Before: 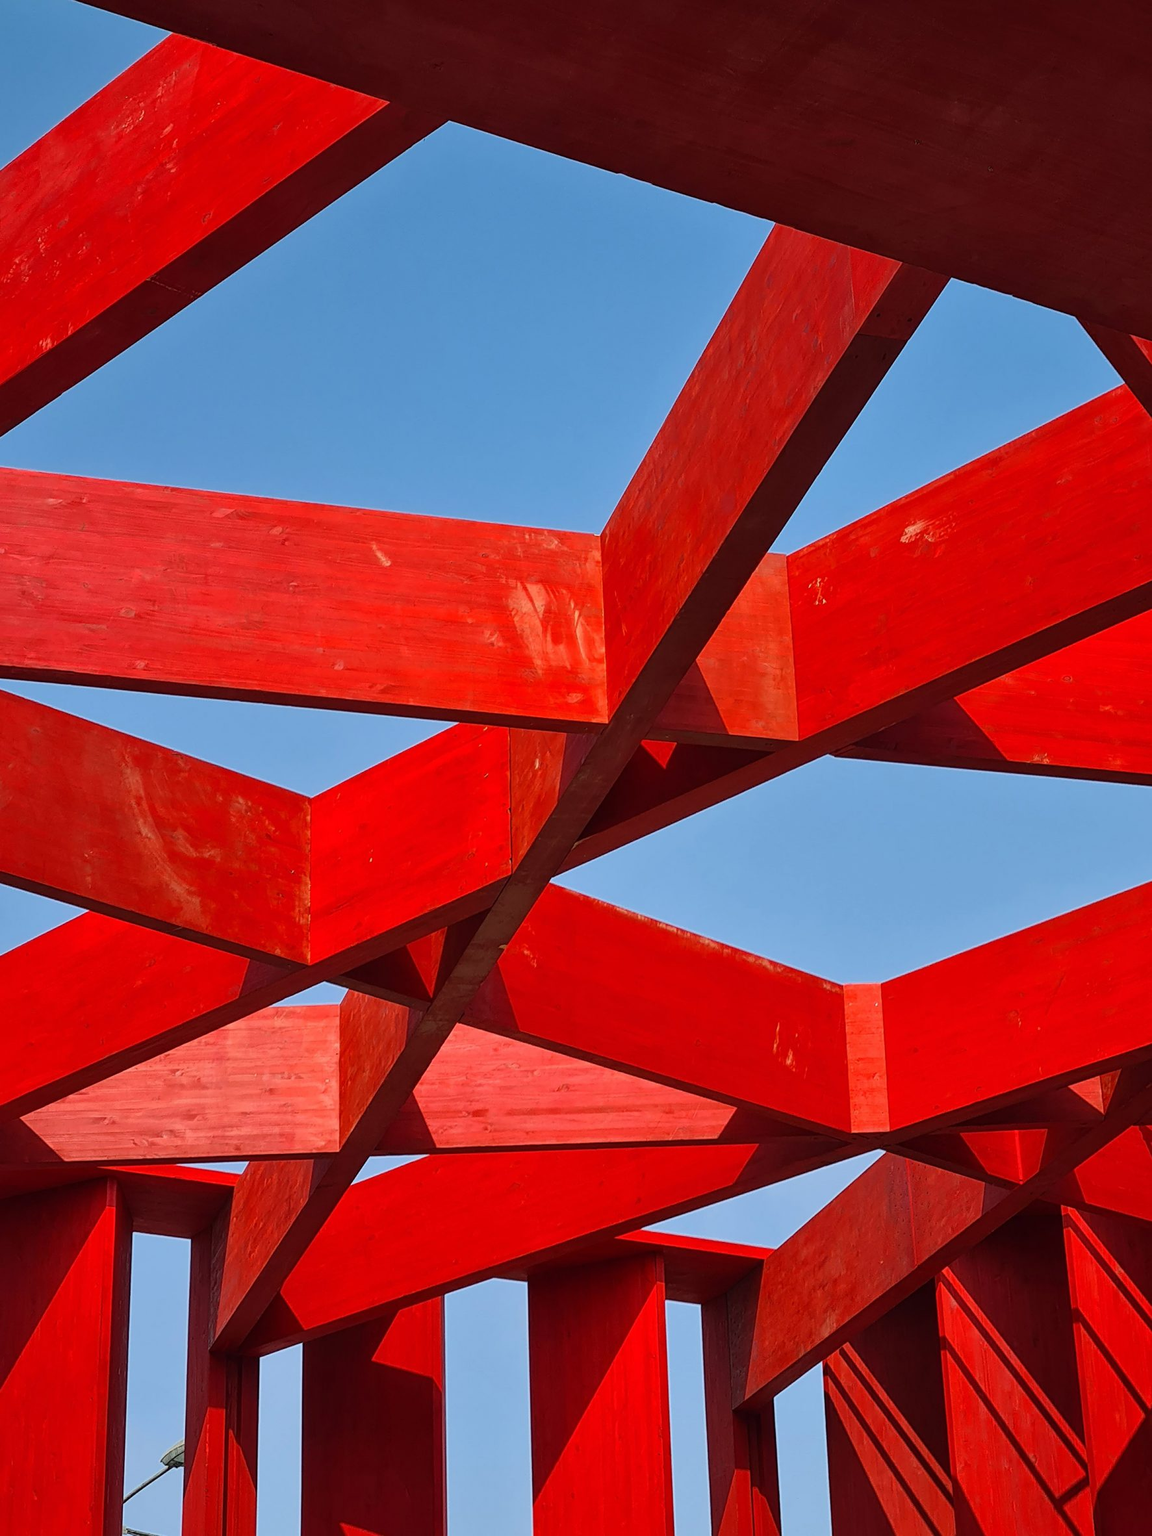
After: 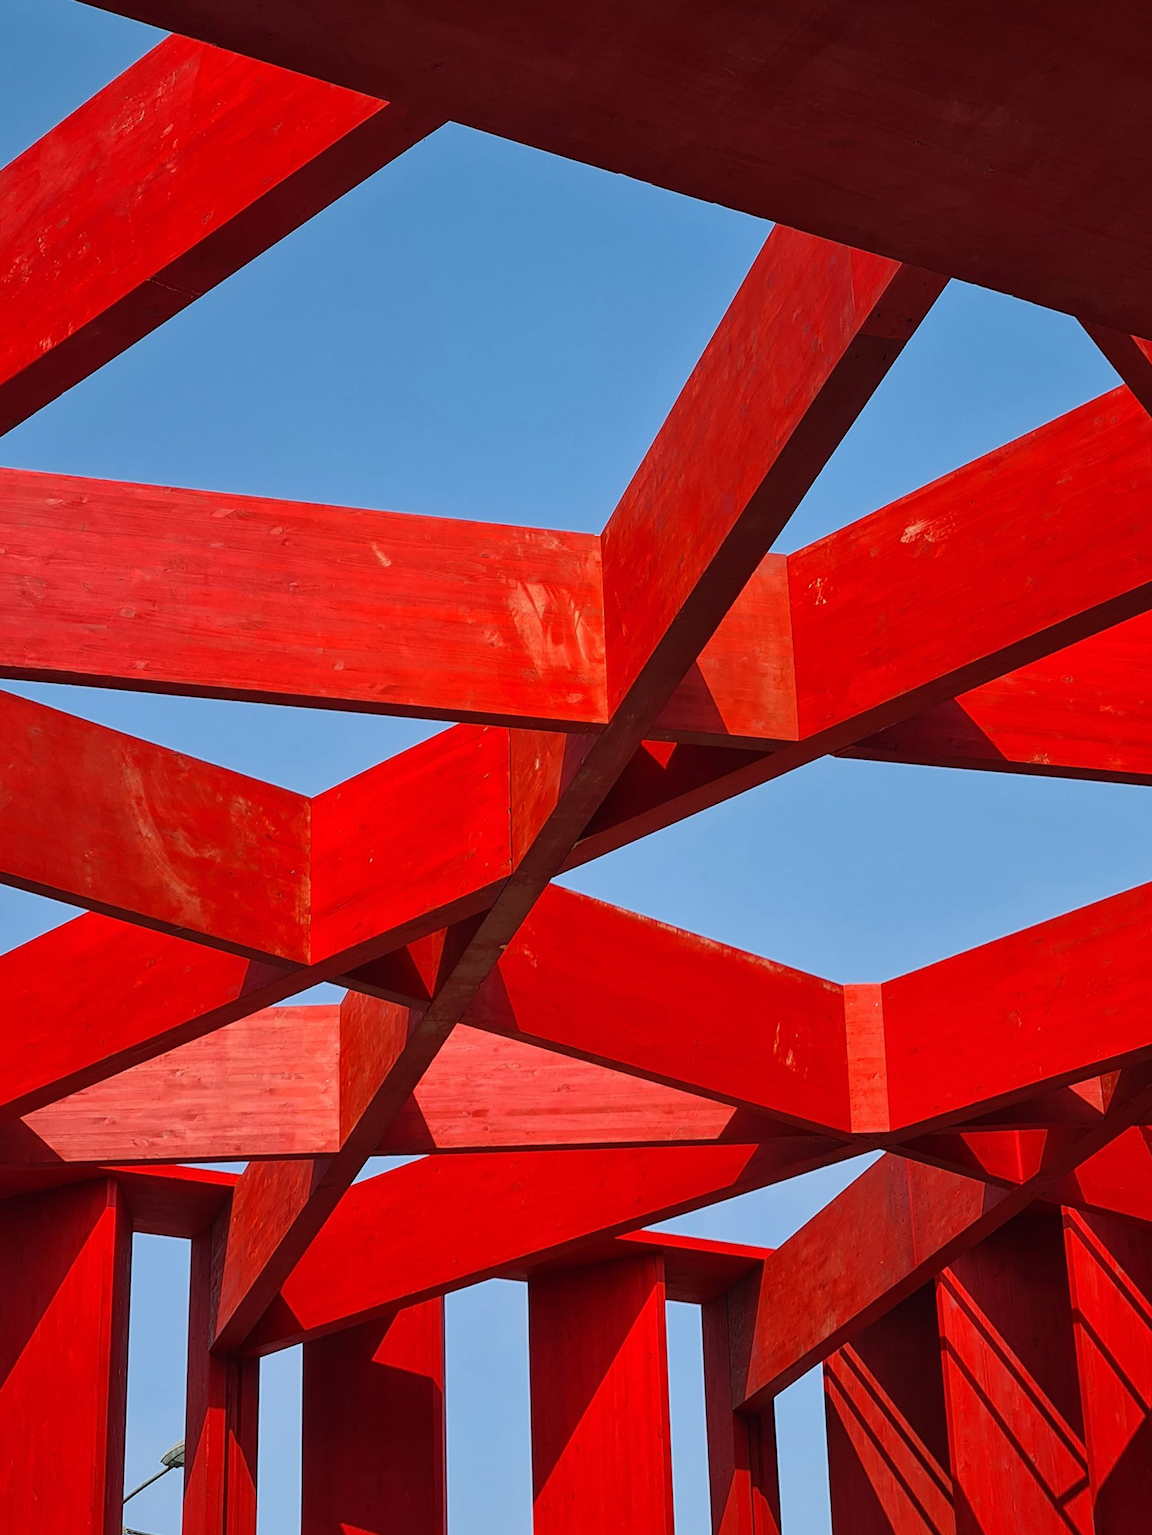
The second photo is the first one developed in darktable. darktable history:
tone equalizer: -7 EV 0.135 EV
